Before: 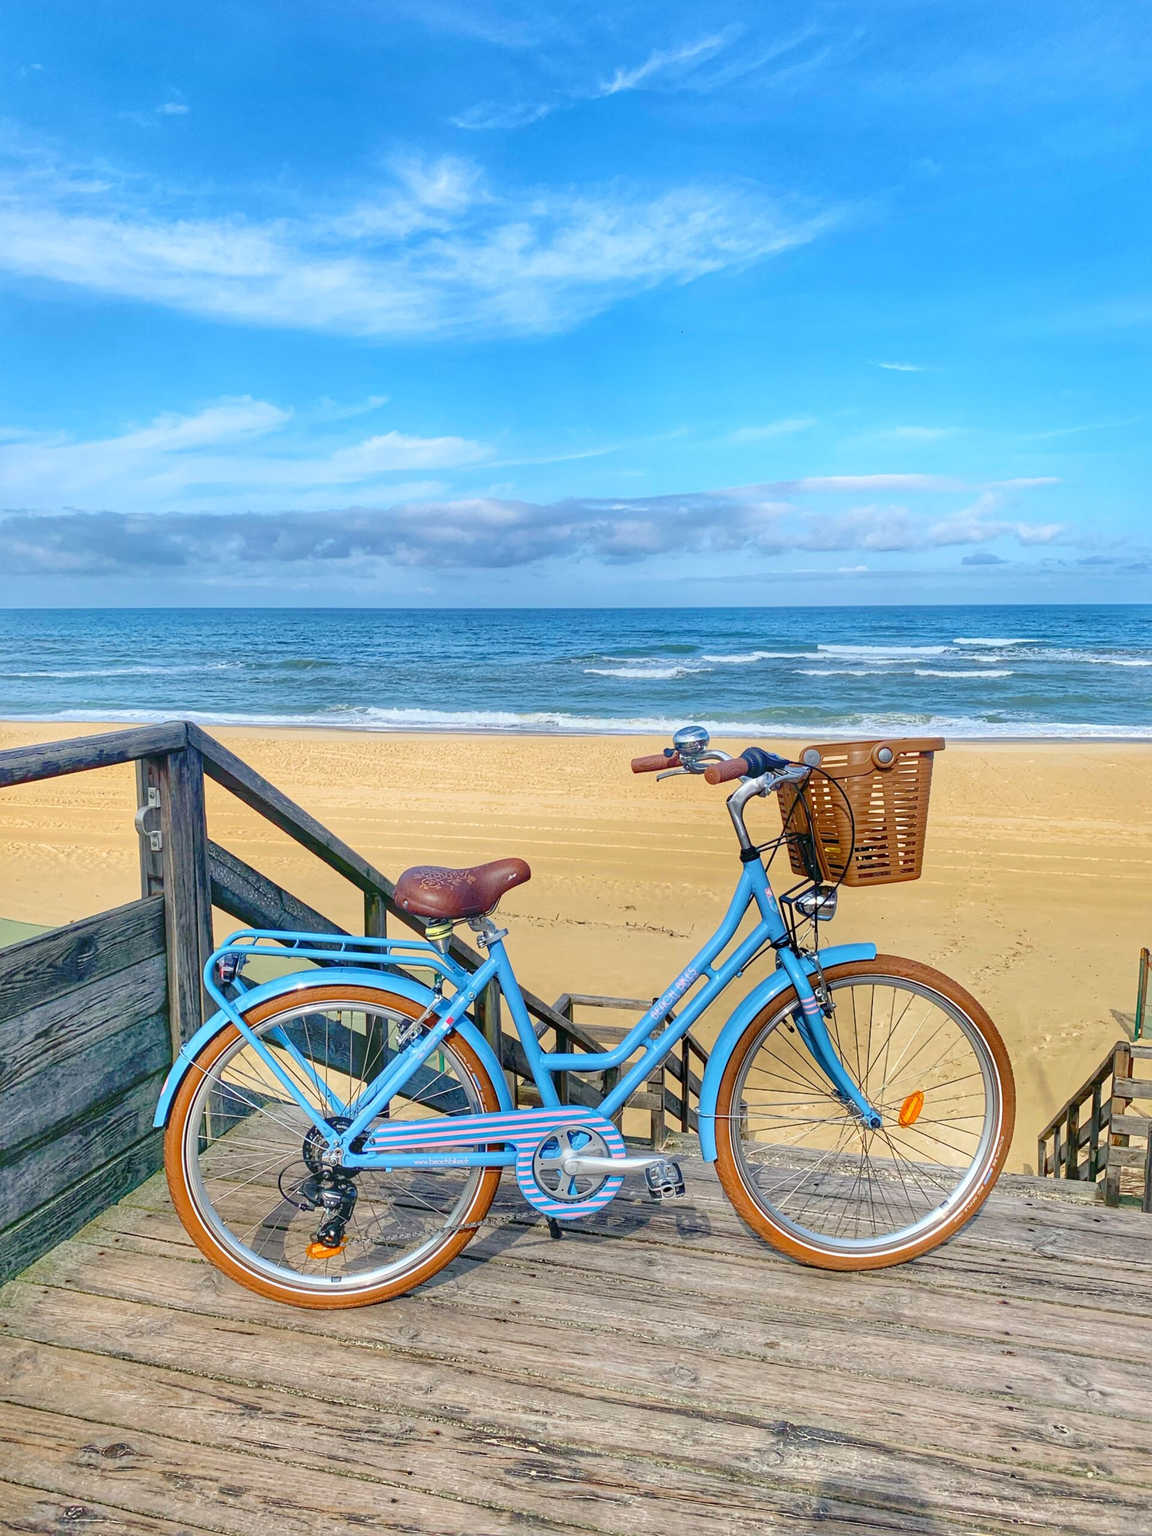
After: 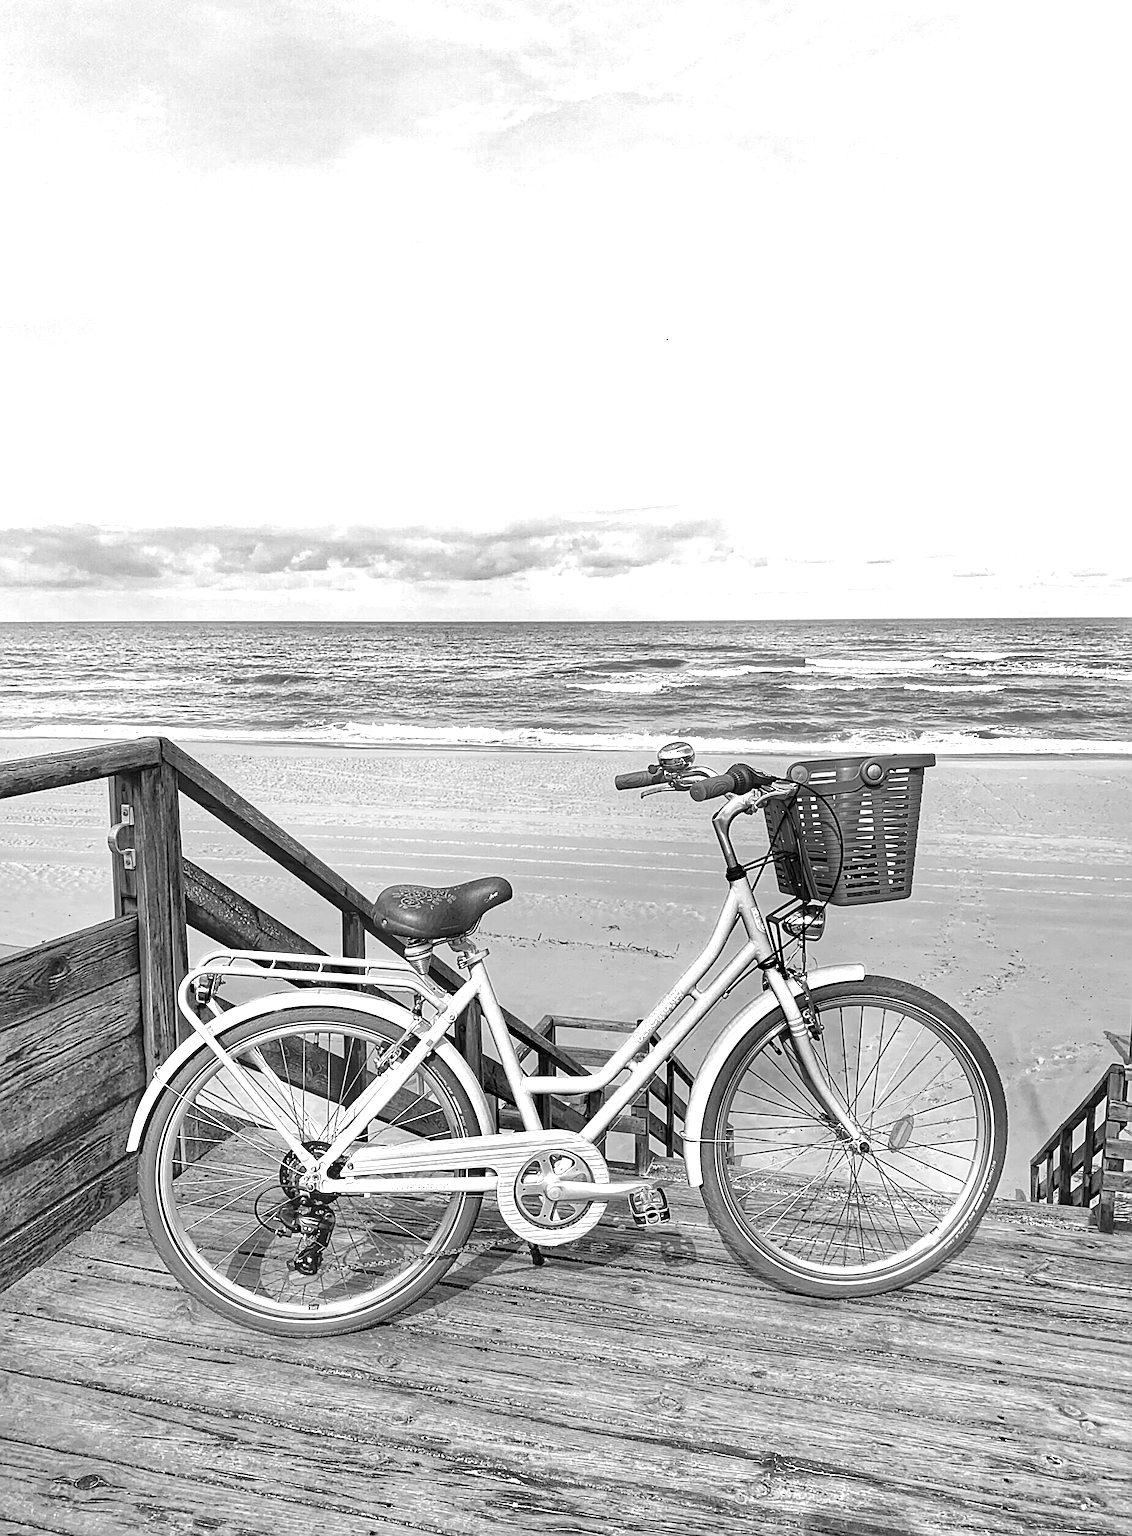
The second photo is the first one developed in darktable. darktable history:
exposure: black level correction 0, exposure 0.499 EV, compensate exposure bias true, compensate highlight preservation false
sharpen: on, module defaults
haze removal: strength 0.293, distance 0.247, compatibility mode true, adaptive false
crop and rotate: left 2.592%, right 1.139%, bottom 2.098%
shadows and highlights: radius 336.28, shadows 28.49, soften with gaussian
color zones: curves: ch0 [(0, 0.613) (0.01, 0.613) (0.245, 0.448) (0.498, 0.529) (0.642, 0.665) (0.879, 0.777) (0.99, 0.613)]; ch1 [(0, 0) (0.143, 0) (0.286, 0) (0.429, 0) (0.571, 0) (0.714, 0) (0.857, 0)]
